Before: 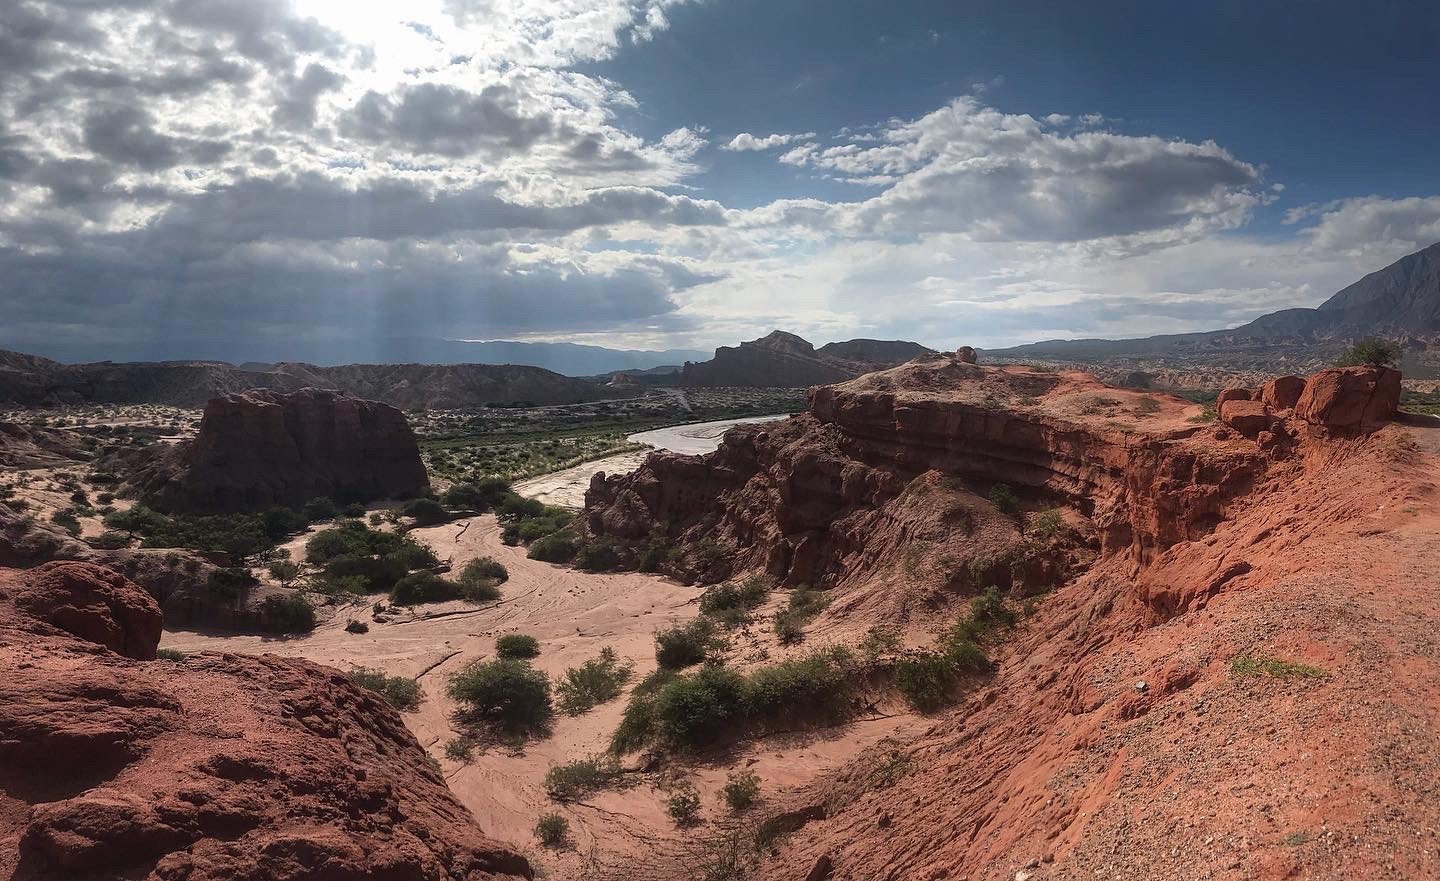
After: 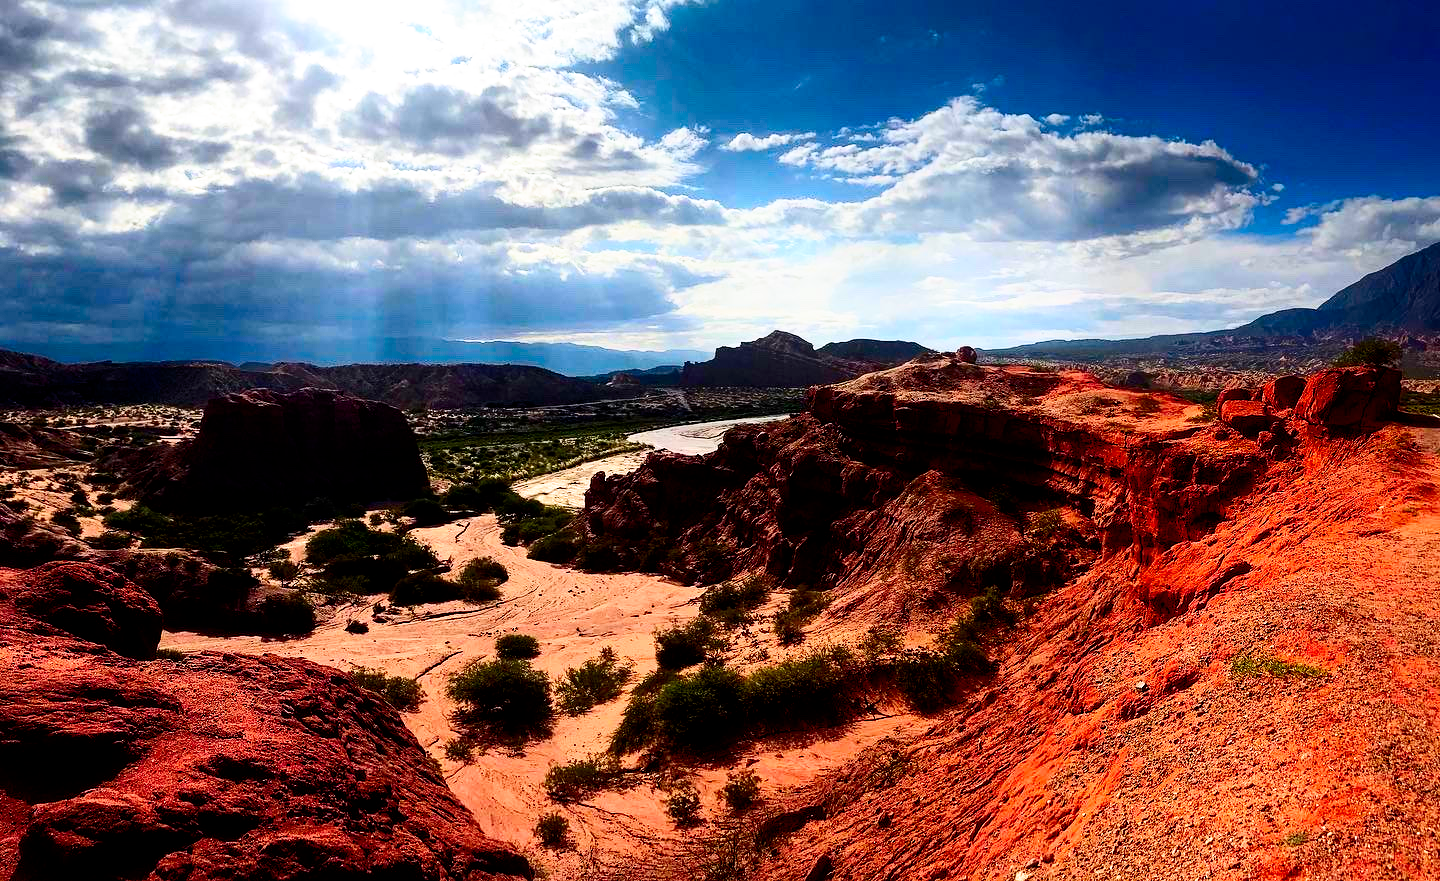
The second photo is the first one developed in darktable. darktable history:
filmic rgb: black relative exposure -5.5 EV, white relative exposure 2.5 EV, threshold 3 EV, target black luminance 0%, hardness 4.51, latitude 67.35%, contrast 1.453, shadows ↔ highlights balance -3.52%, preserve chrominance no, color science v4 (2020), contrast in shadows soft, enable highlight reconstruction true
contrast brightness saturation: contrast 0.26, brightness 0.02, saturation 0.87
